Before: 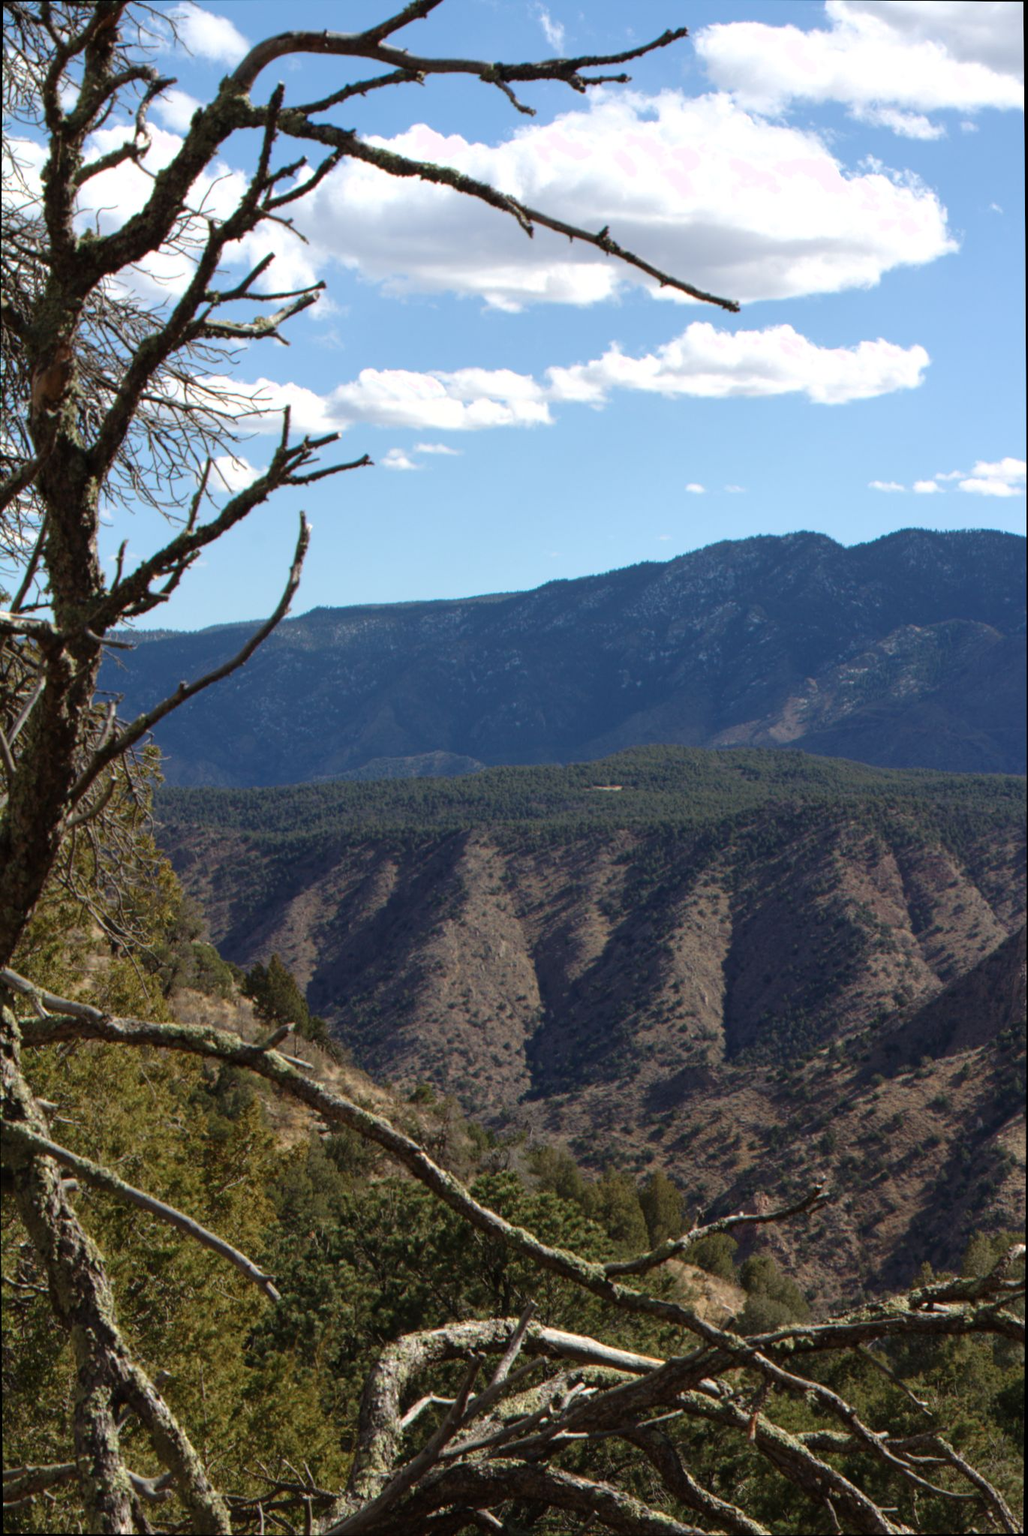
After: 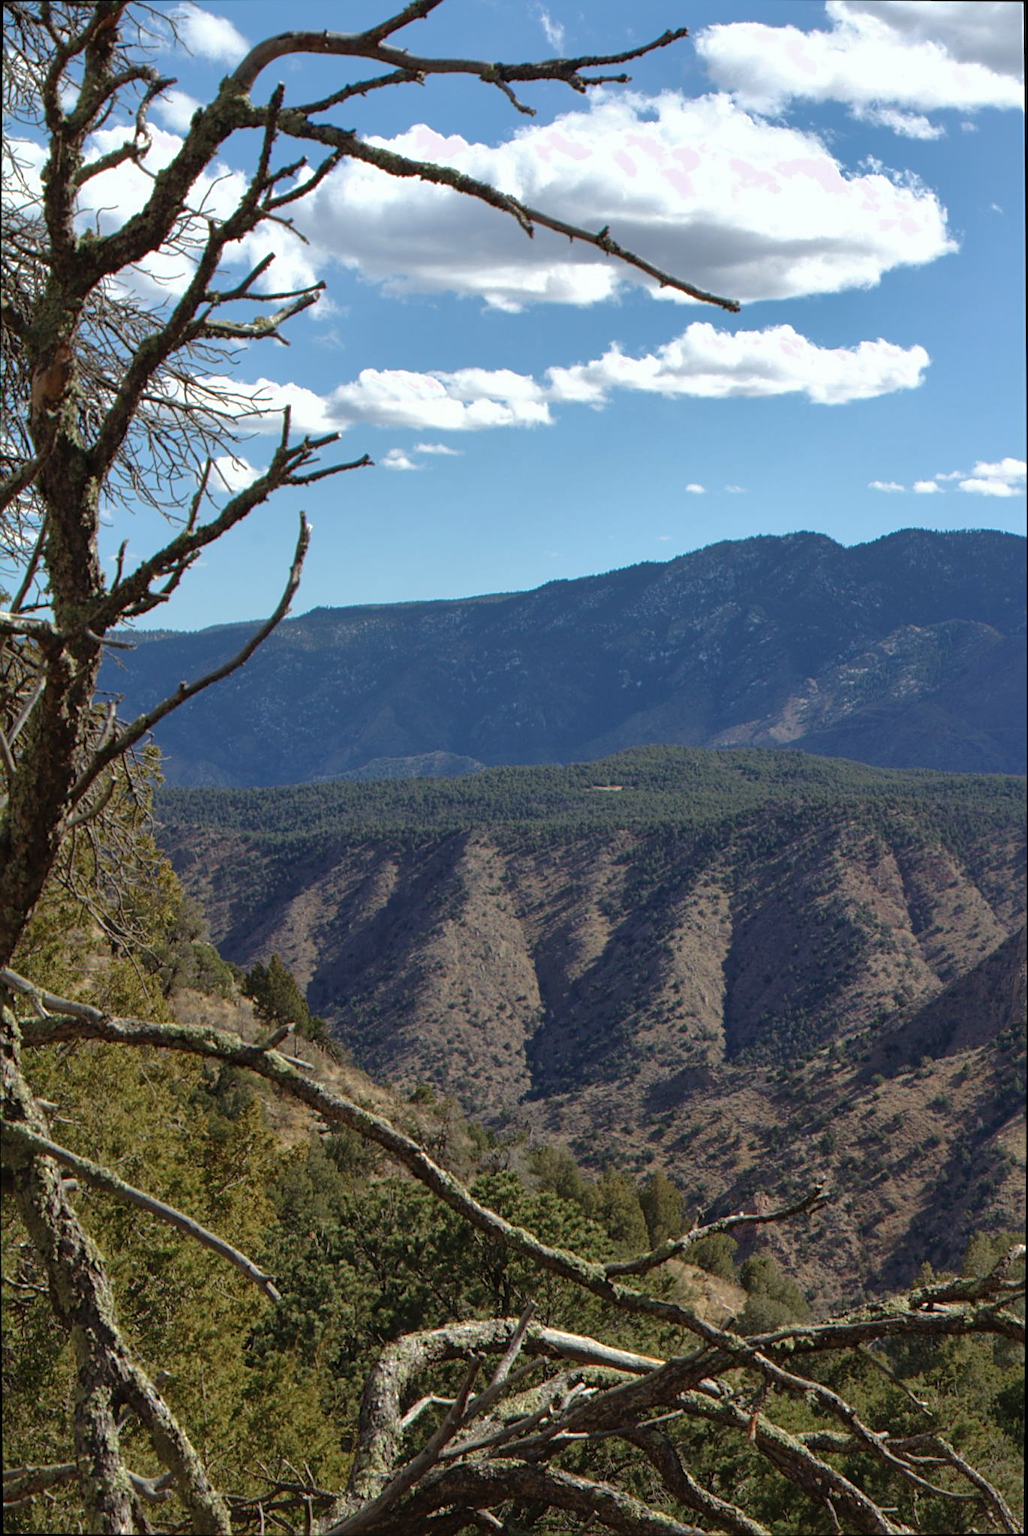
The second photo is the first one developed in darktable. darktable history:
base curve: curves: ch0 [(0, 0) (0.303, 0.277) (1, 1)]
sharpen: on, module defaults
shadows and highlights: on, module defaults
white balance: red 0.978, blue 0.999
